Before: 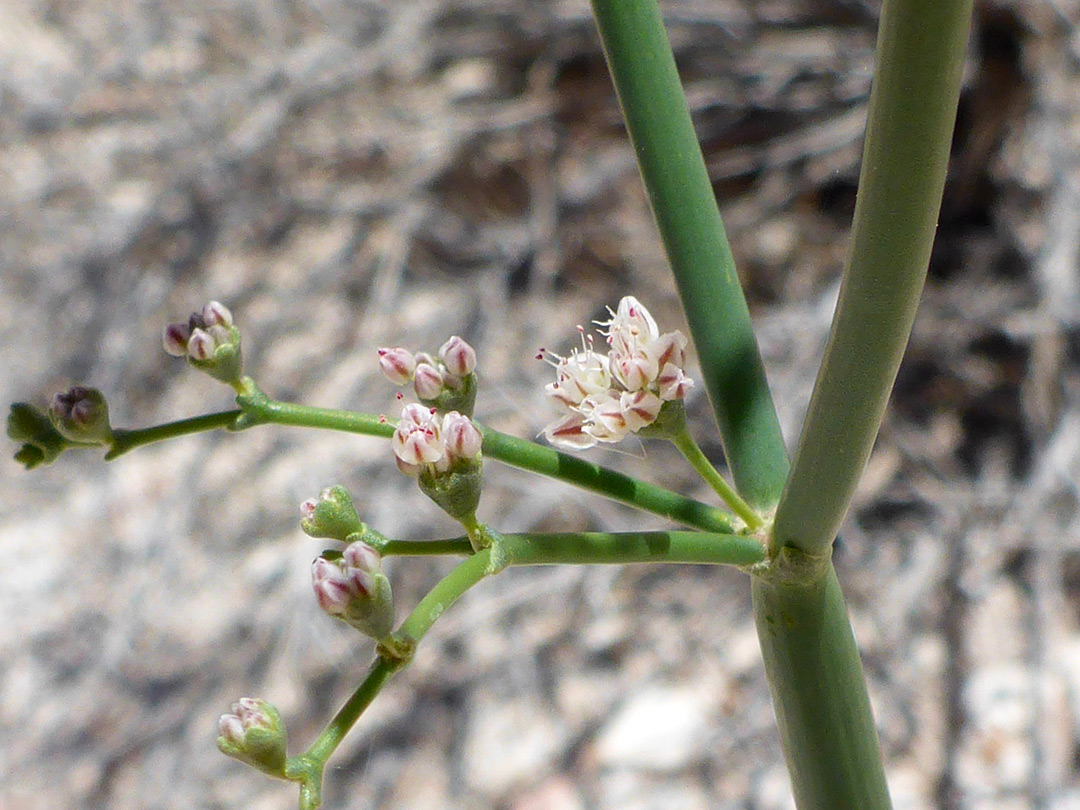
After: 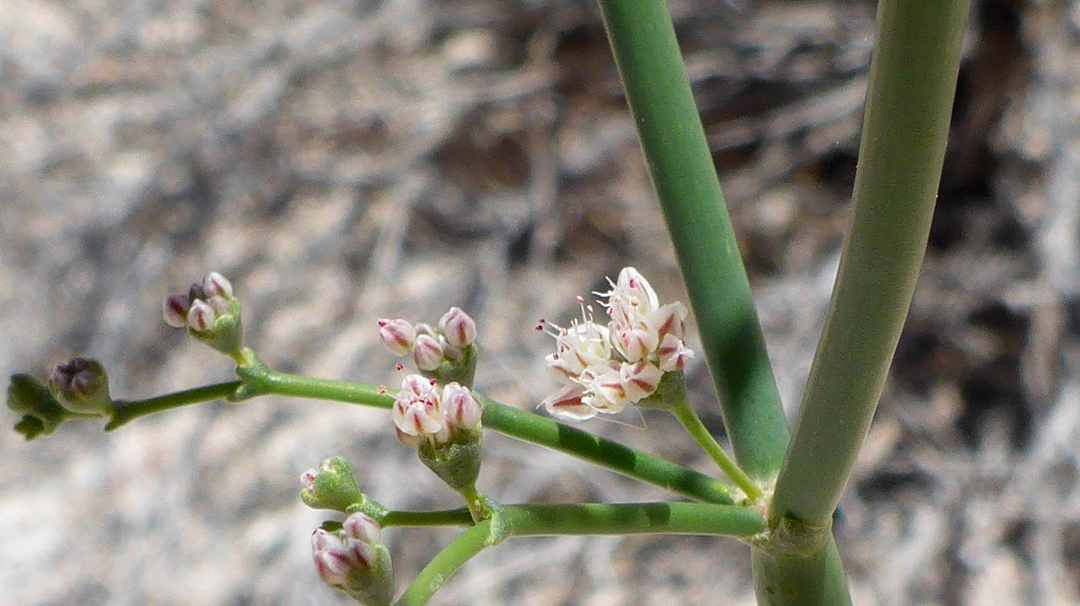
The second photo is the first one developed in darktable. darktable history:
crop: top 3.691%, bottom 21.388%
base curve: preserve colors none
